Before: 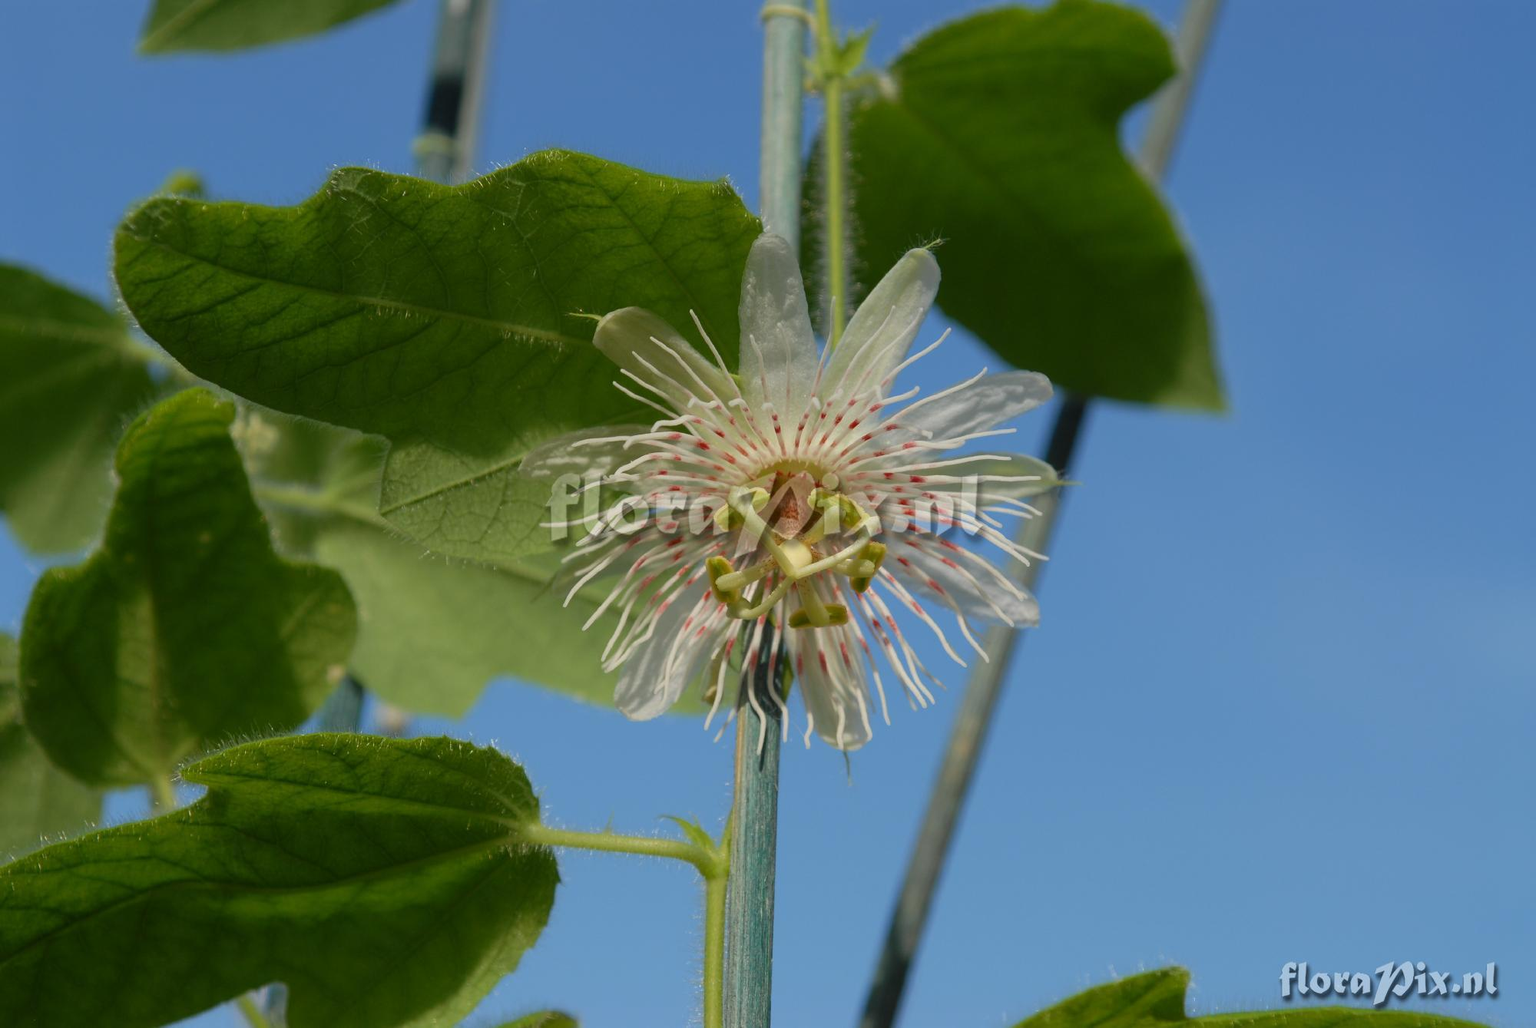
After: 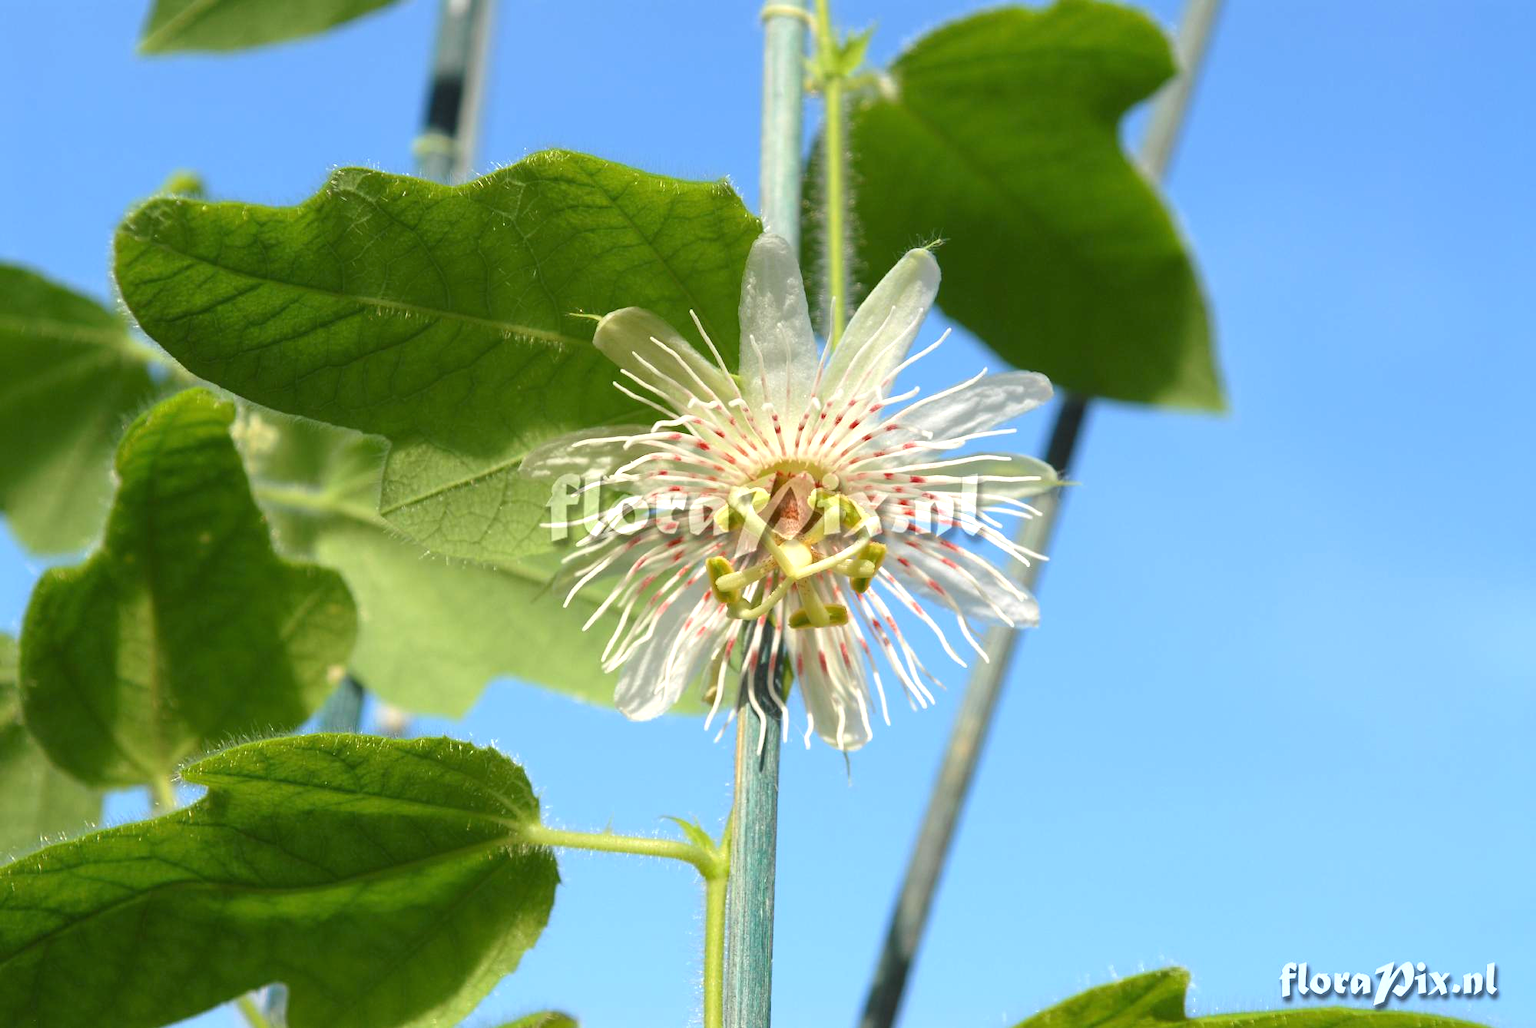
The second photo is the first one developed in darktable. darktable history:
exposure: black level correction 0, exposure 1.2 EV, compensate highlight preservation false
contrast equalizer: y [[0.5 ×6], [0.5 ×6], [0.5, 0.5, 0.501, 0.545, 0.707, 0.863], [0 ×6], [0 ×6]]
